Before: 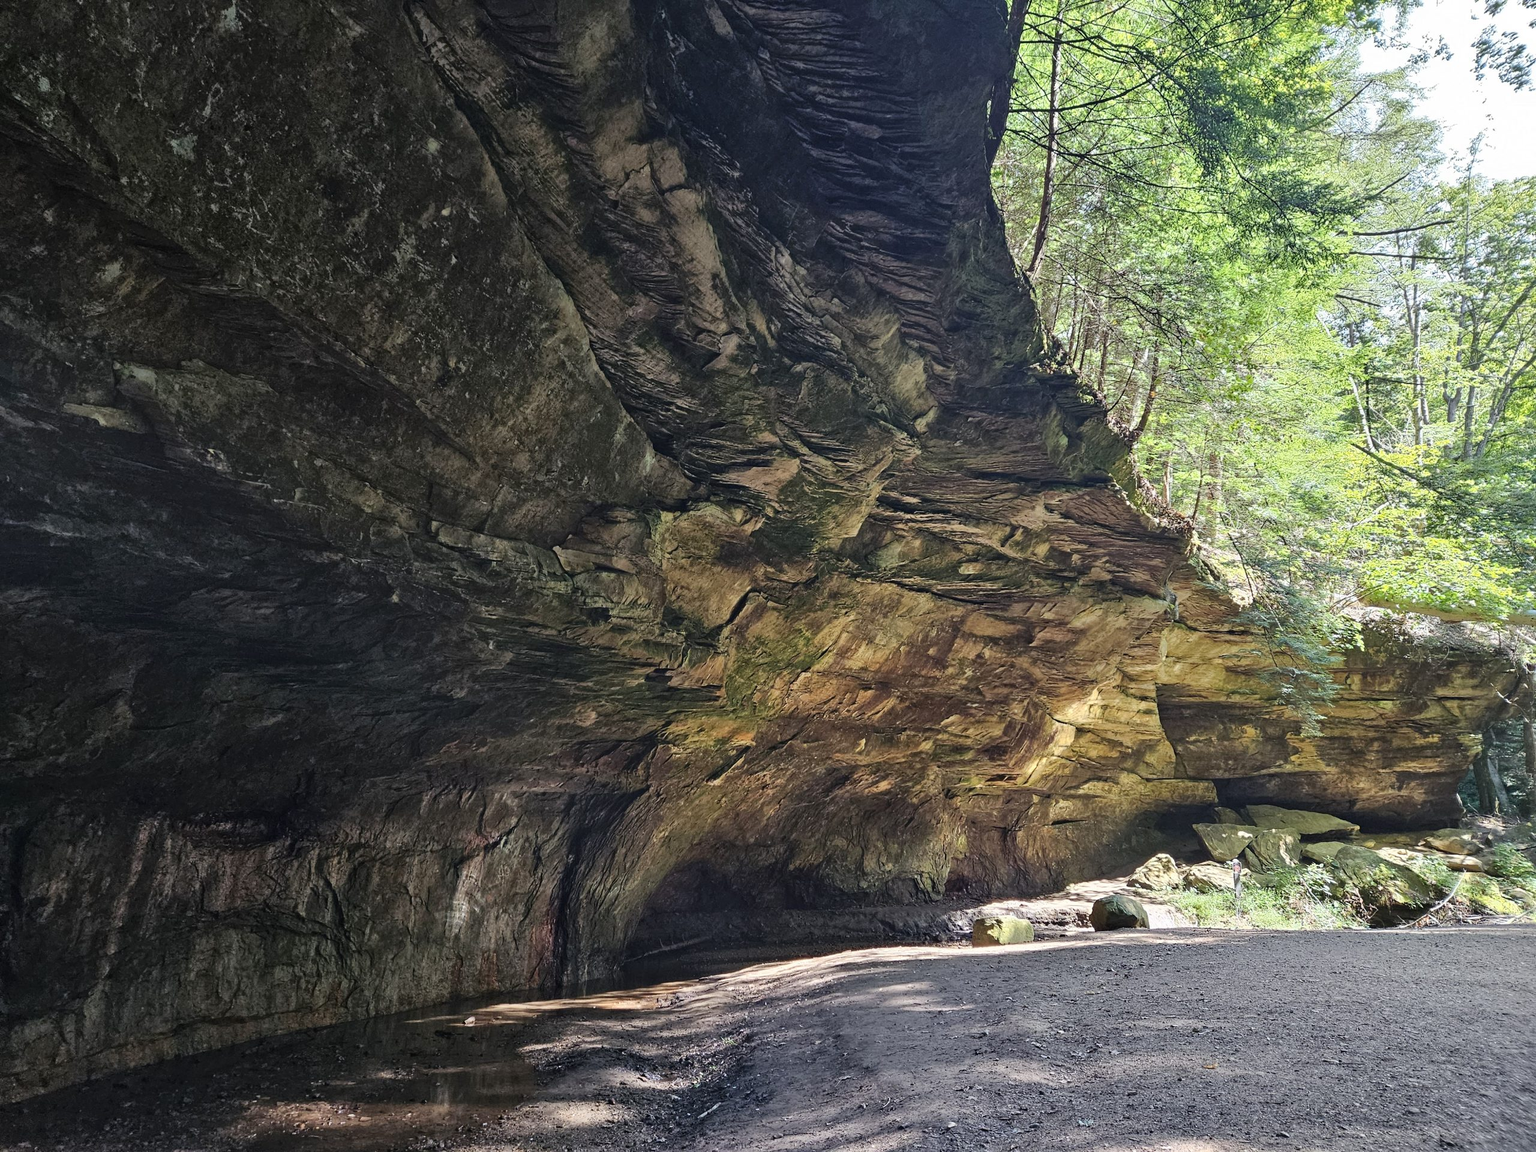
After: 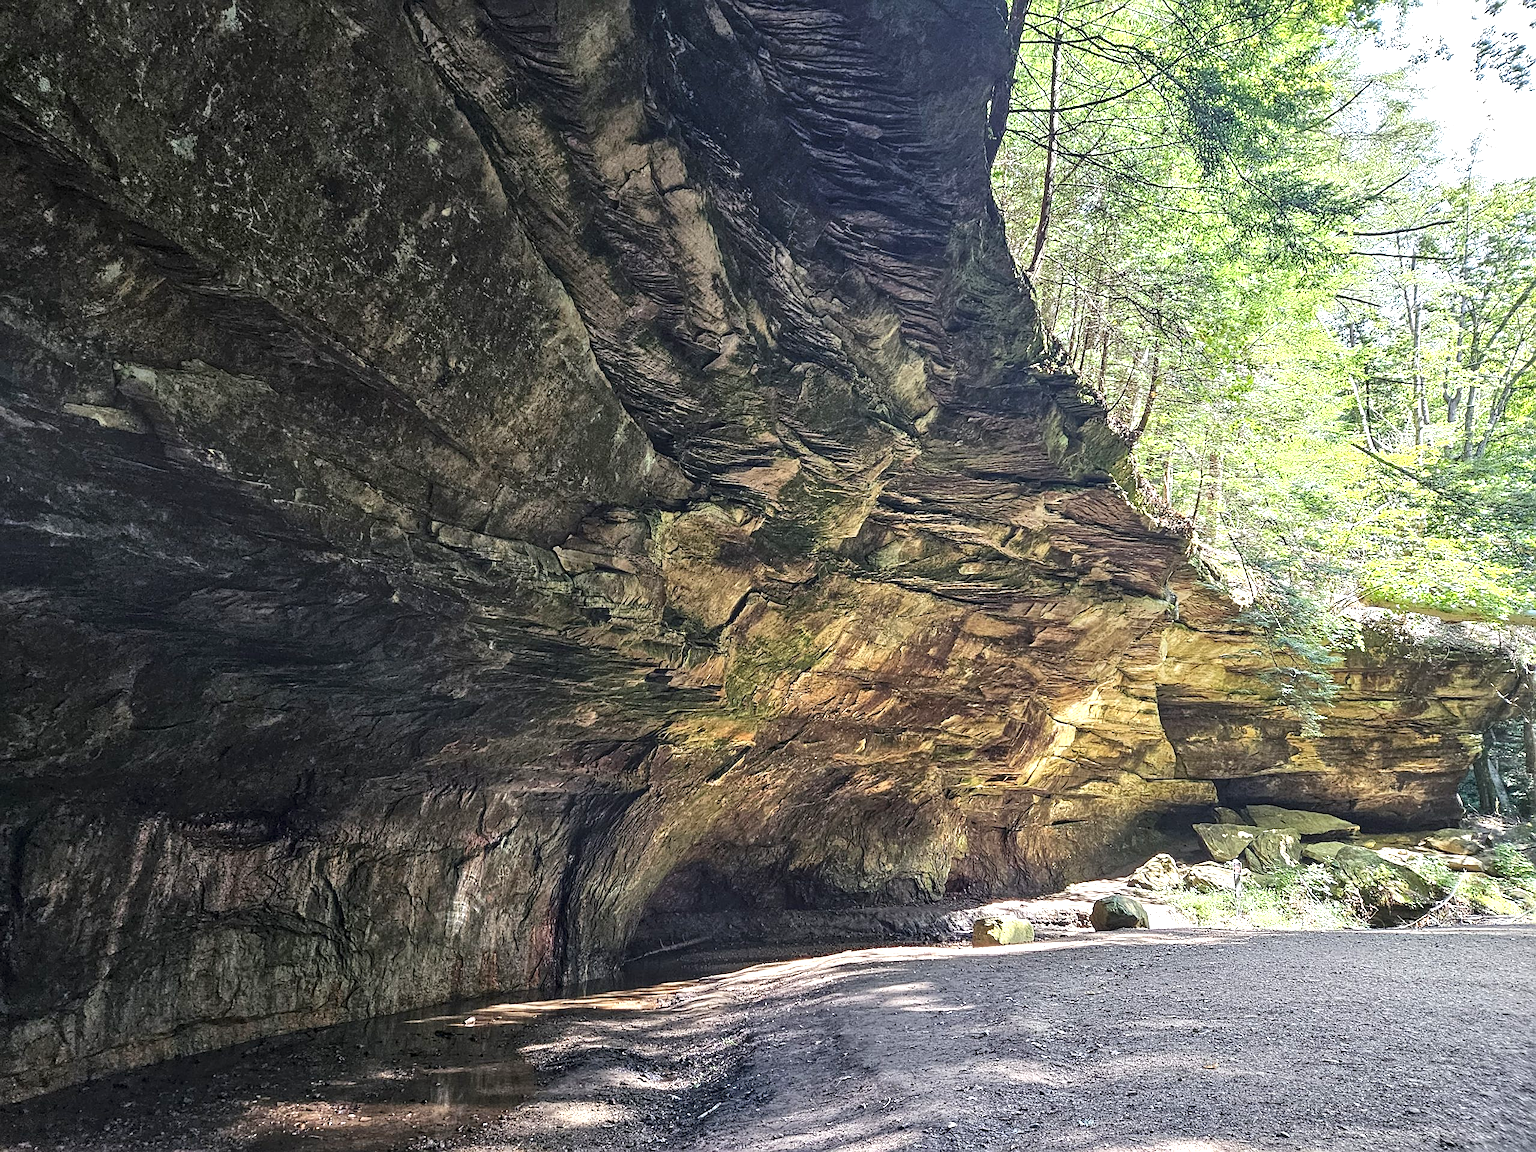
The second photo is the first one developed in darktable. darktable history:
sharpen: on, module defaults
local contrast: on, module defaults
exposure: exposure 0.634 EV, compensate exposure bias true, compensate highlight preservation false
